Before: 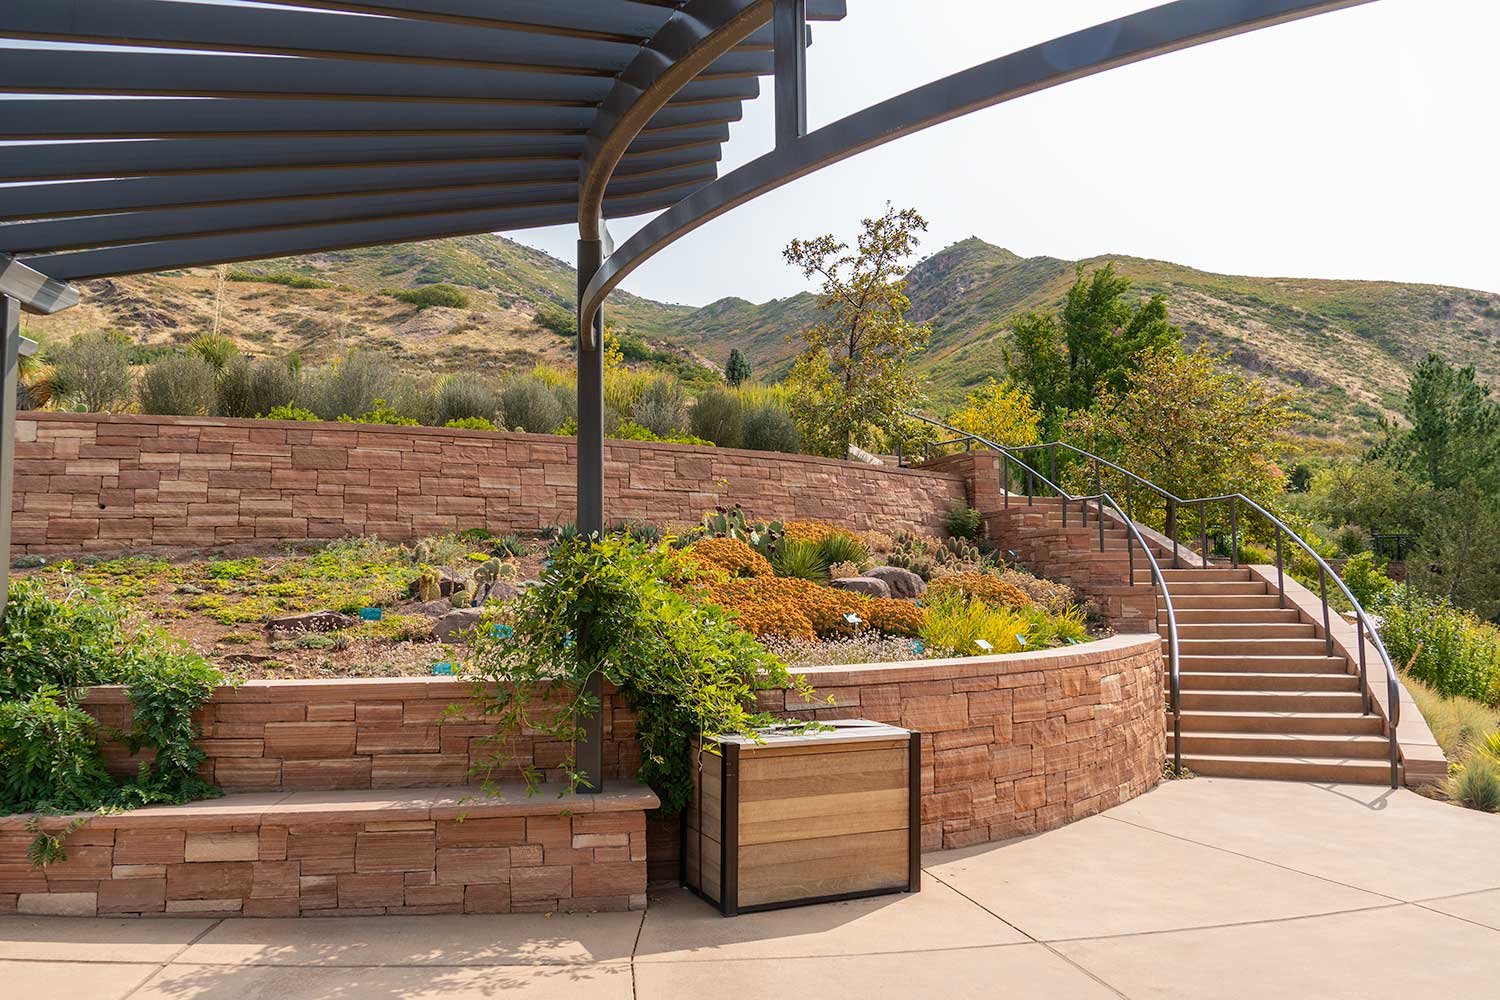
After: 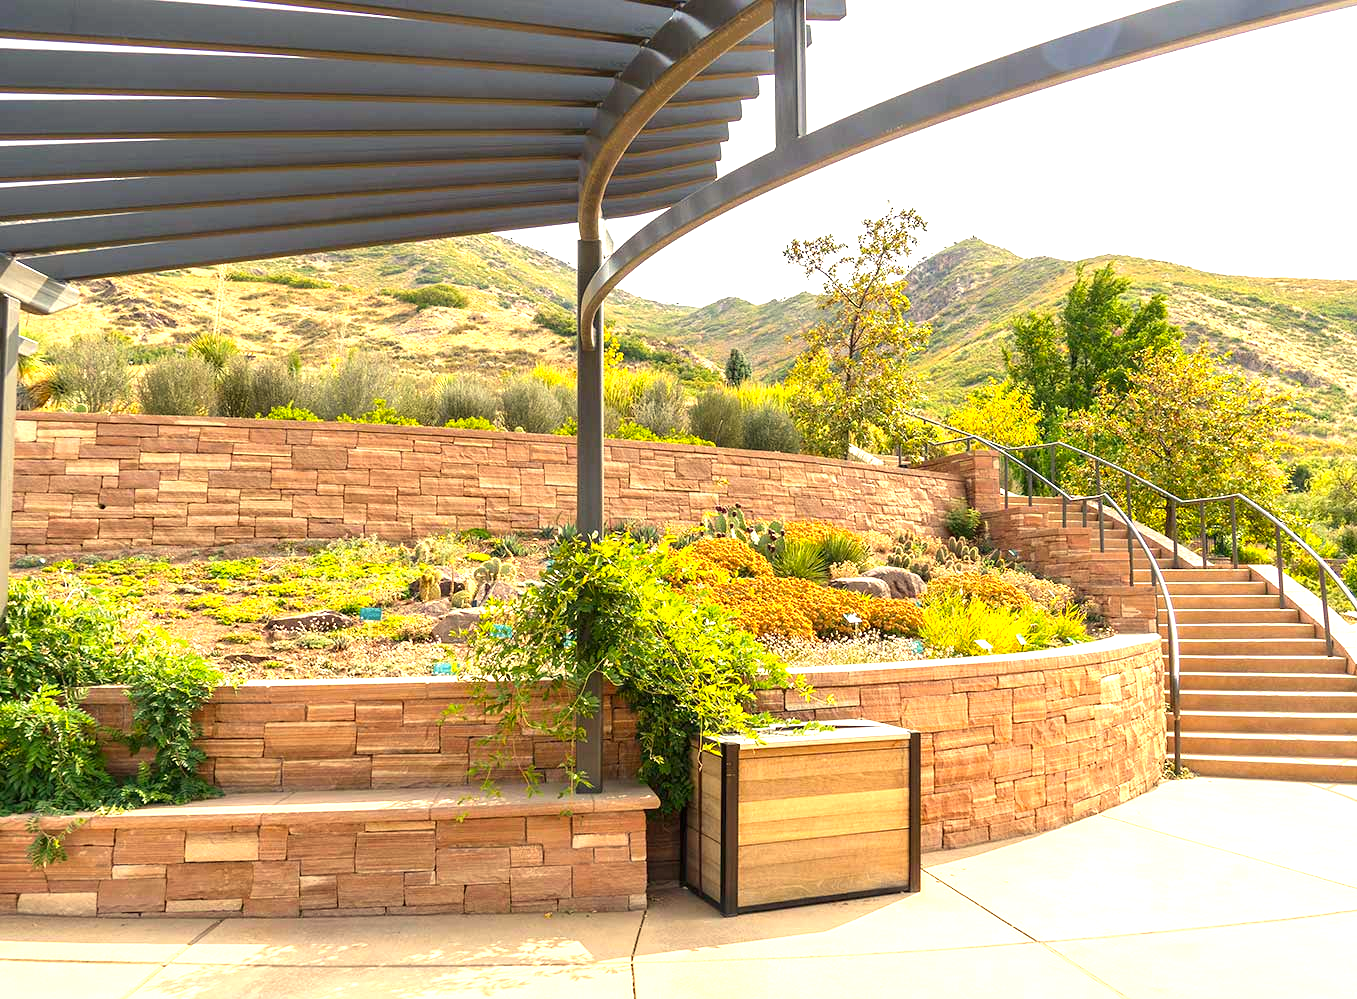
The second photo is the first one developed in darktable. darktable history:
crop: right 9.509%, bottom 0.031%
exposure: black level correction 0, exposure 1.379 EV, compensate exposure bias true, compensate highlight preservation false
color correction: highlights a* 1.39, highlights b* 17.83
